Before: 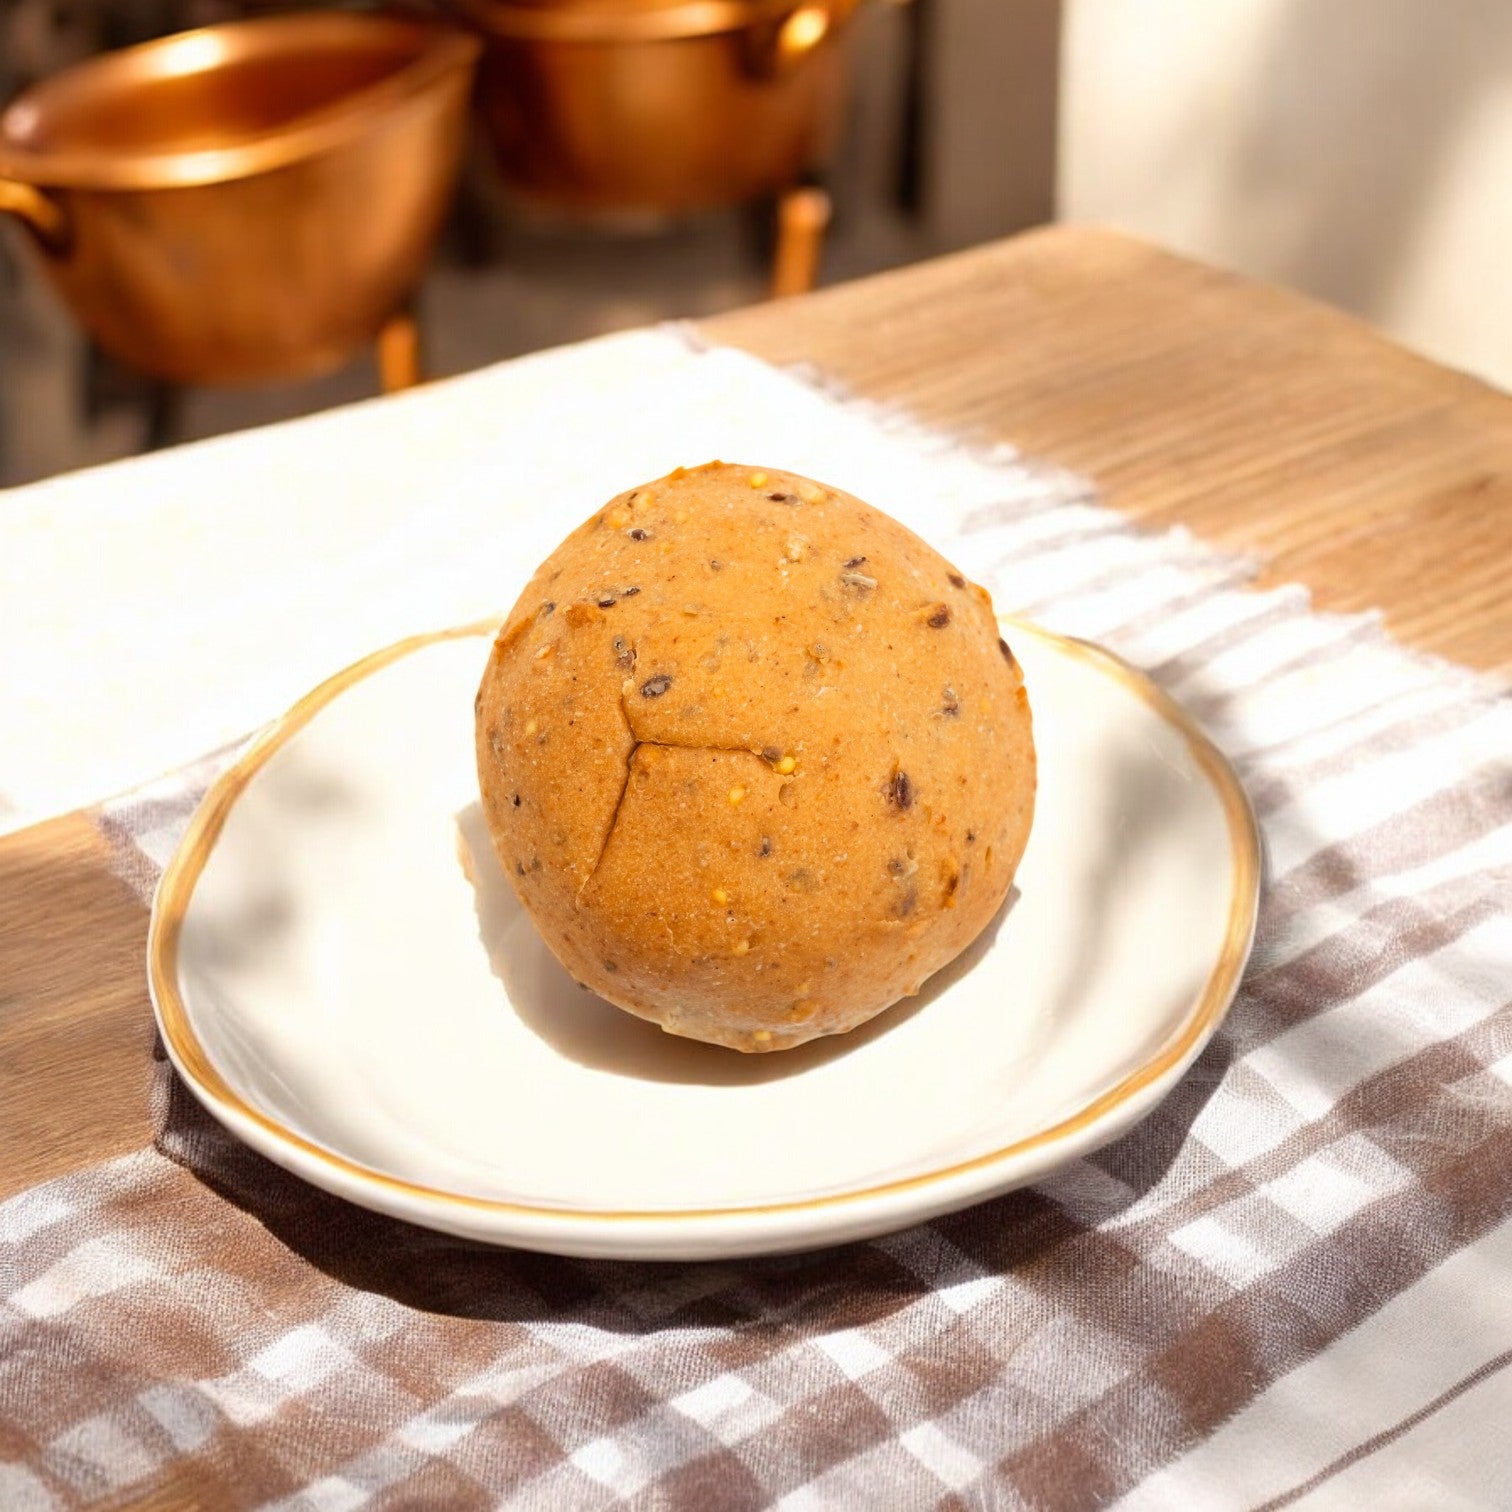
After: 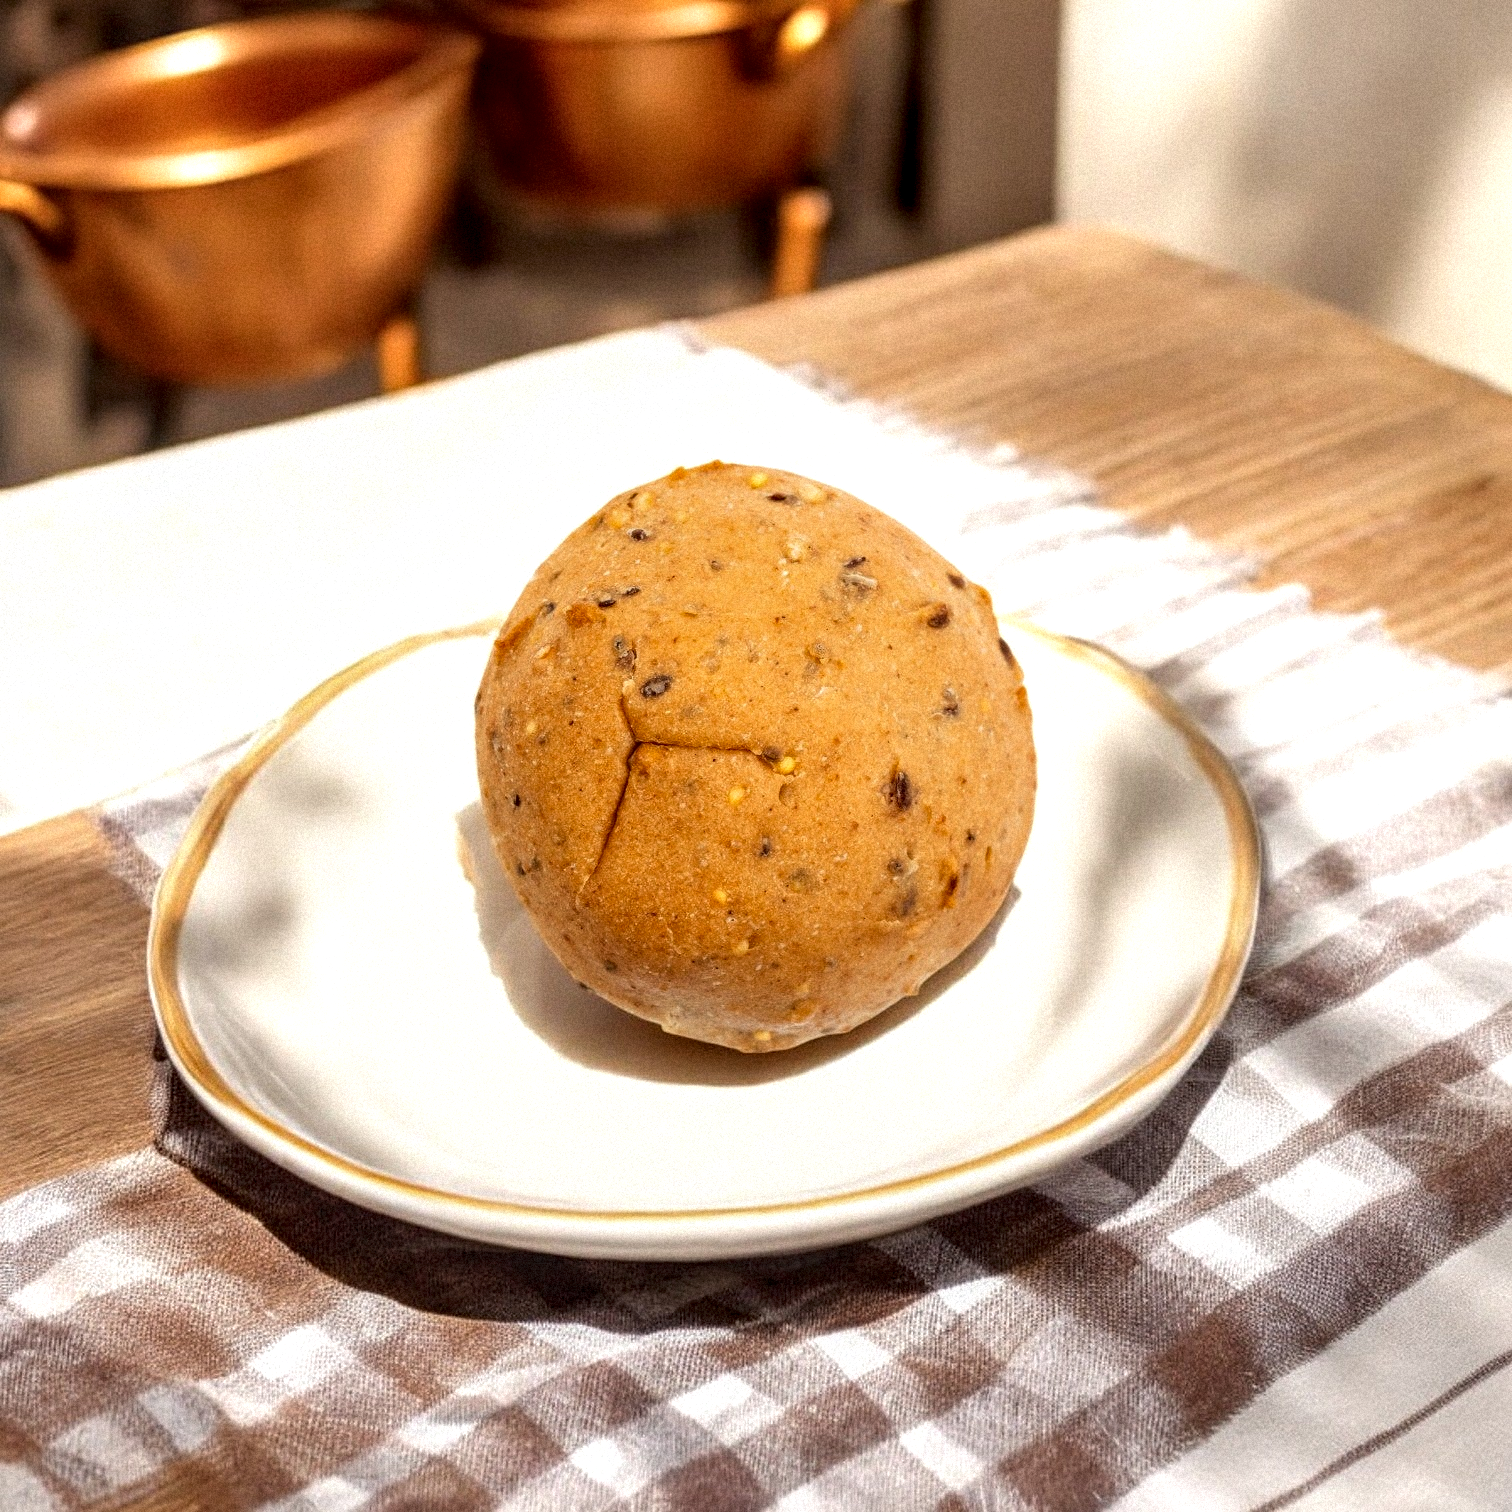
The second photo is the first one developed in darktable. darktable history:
local contrast: detail 150%
grain: mid-tones bias 0%
